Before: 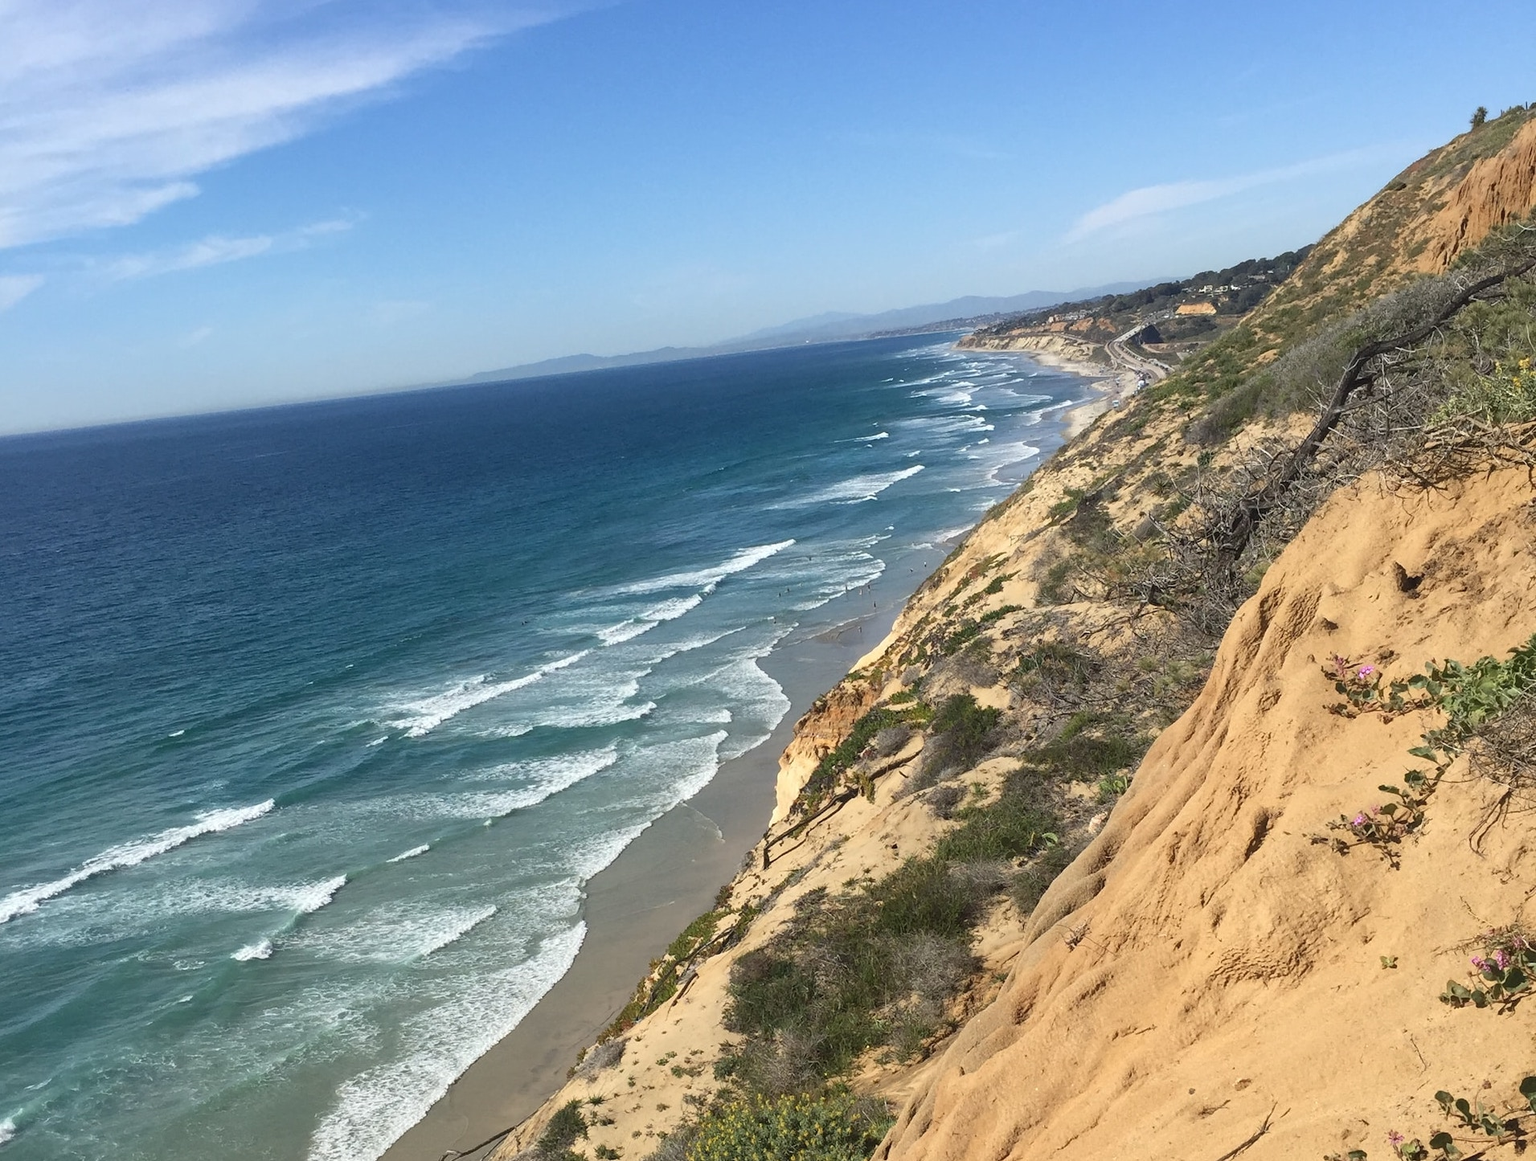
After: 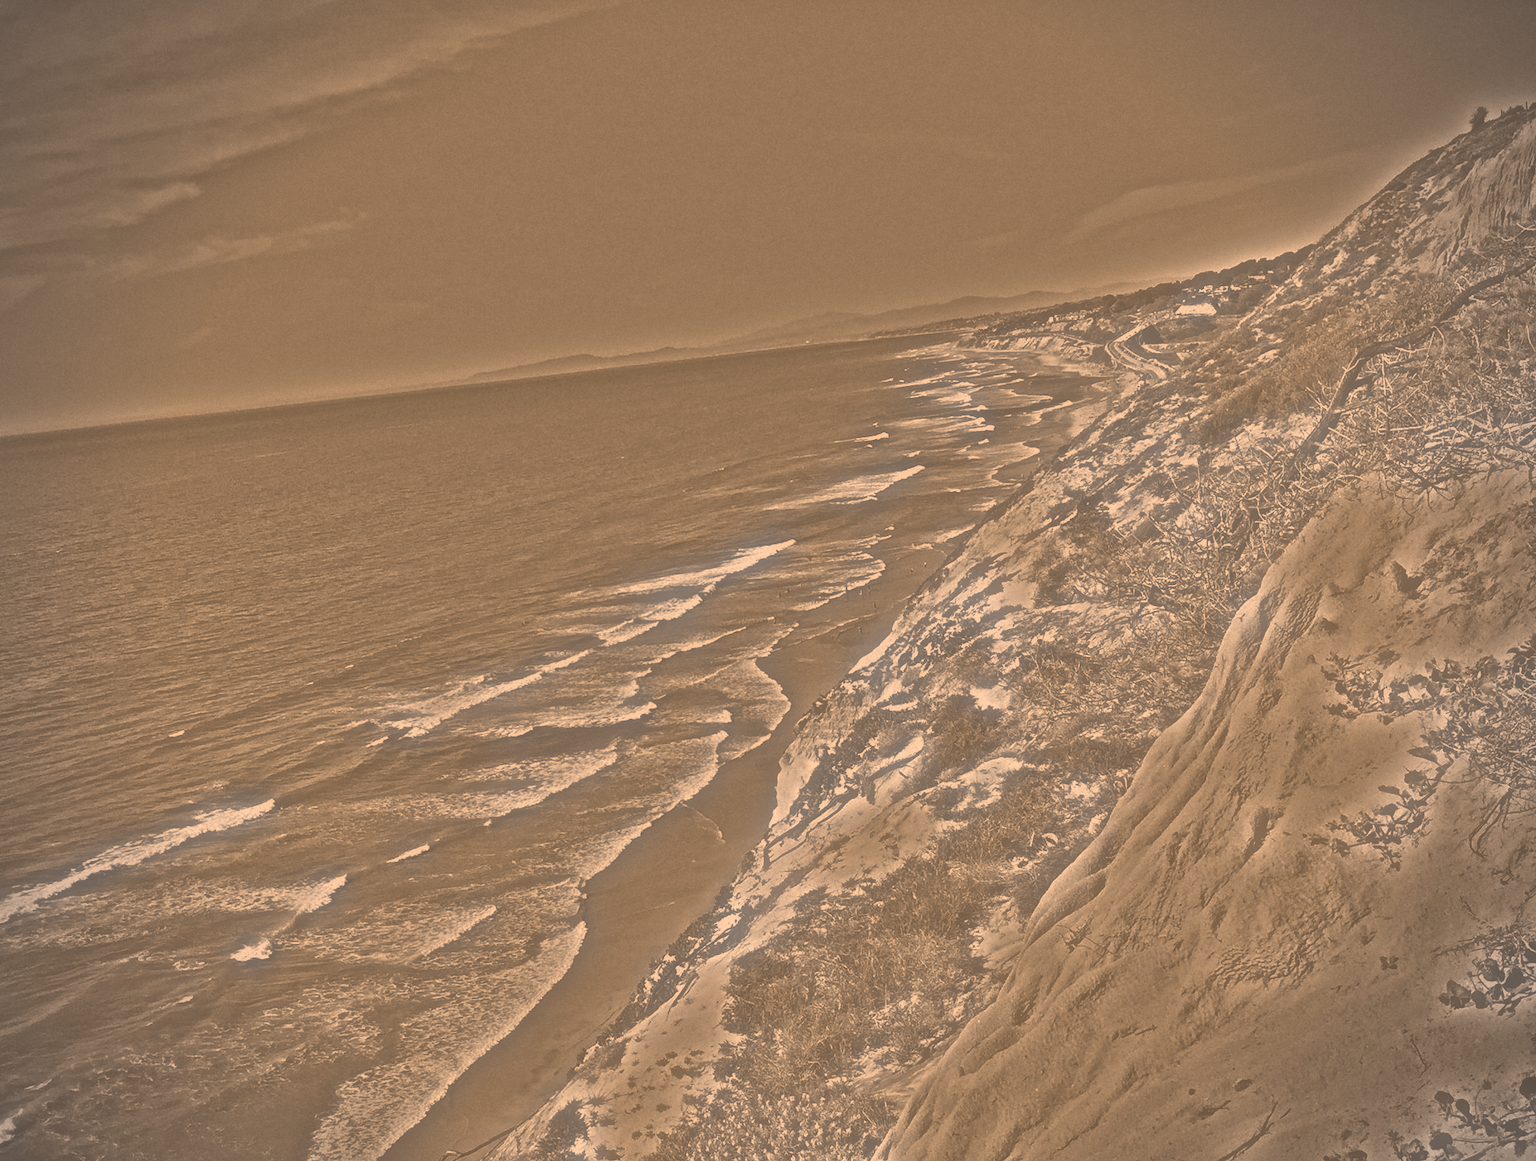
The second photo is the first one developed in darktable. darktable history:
soften: on, module defaults
grain: mid-tones bias 0% | blend: blend mode normal, opacity 55%; mask: uniform (no mask)
highpass: on, module defaults | blend: blend mode overlay, opacity 75%; mask: uniform (no mask)
vibrance: on, module defaults
local contrast: mode bilateral grid, contrast 20, coarseness 50, detail 120%, midtone range 0.2
vignetting: unbound false
color correction: highlights a* 17.94, highlights b* 35.39, shadows a* 1.48, shadows b* 6.42, saturation 1.01 | blend: blend mode normal bounded, opacity 46%; mask: uniform (no mask)
